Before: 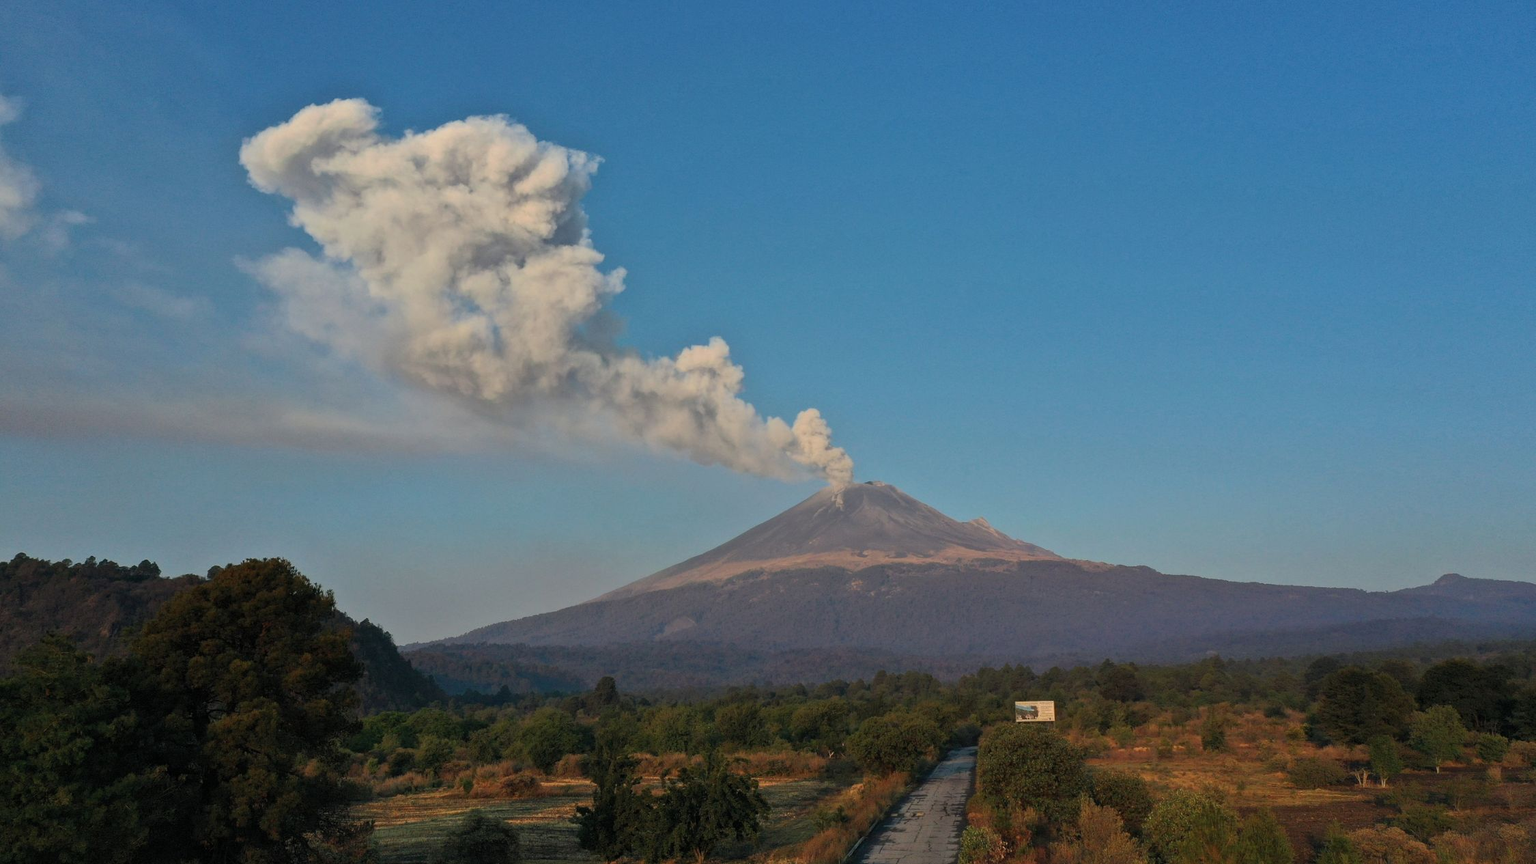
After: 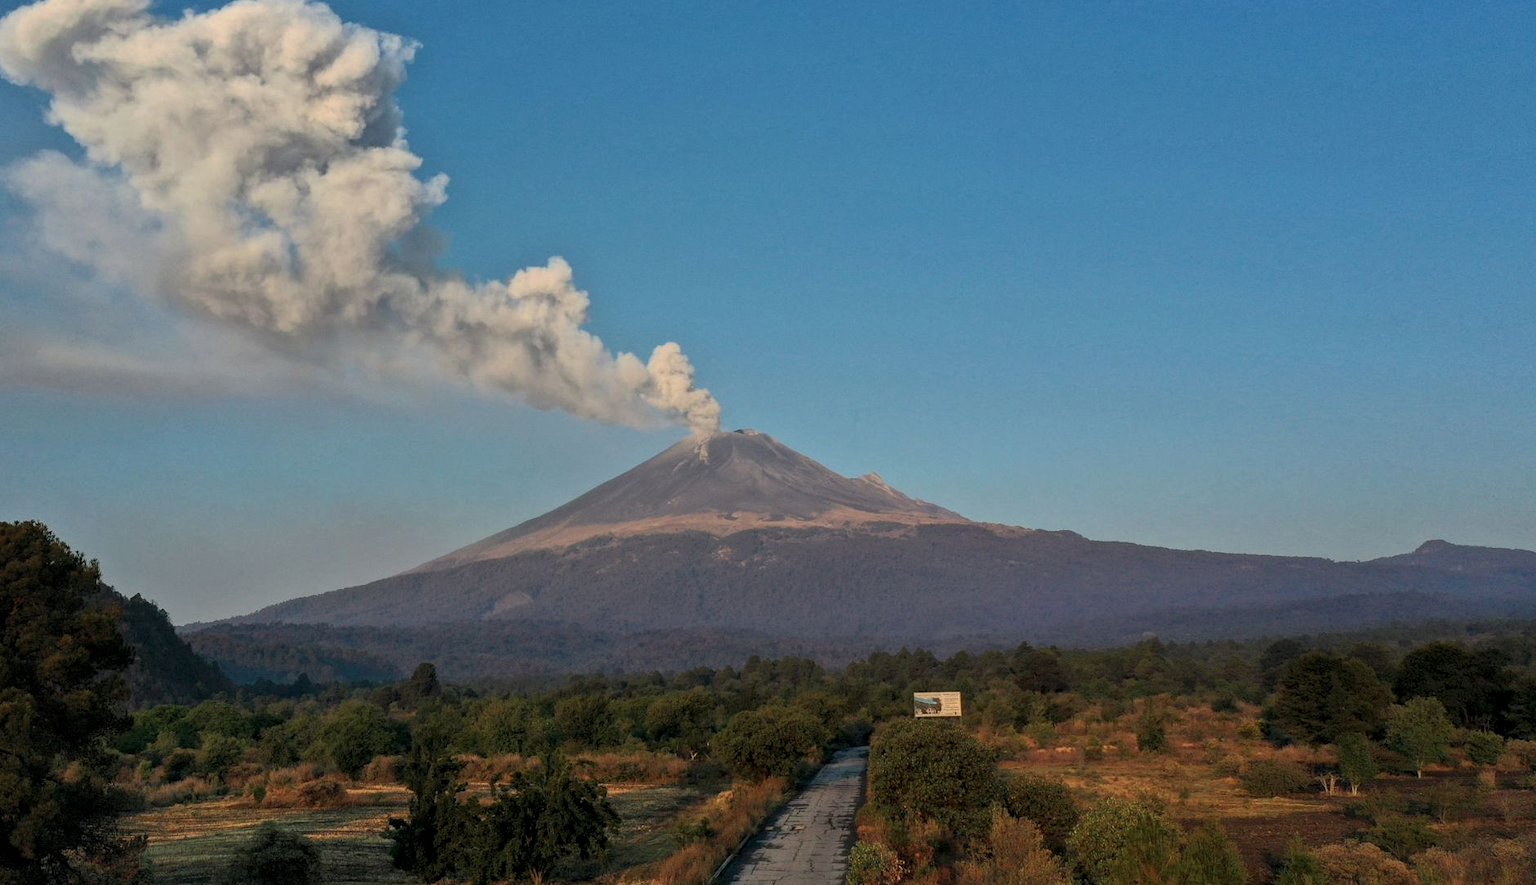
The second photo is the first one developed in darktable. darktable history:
local contrast: on, module defaults
crop: left 16.393%, top 14.152%
exposure: black level correction 0.001, compensate highlight preservation false
